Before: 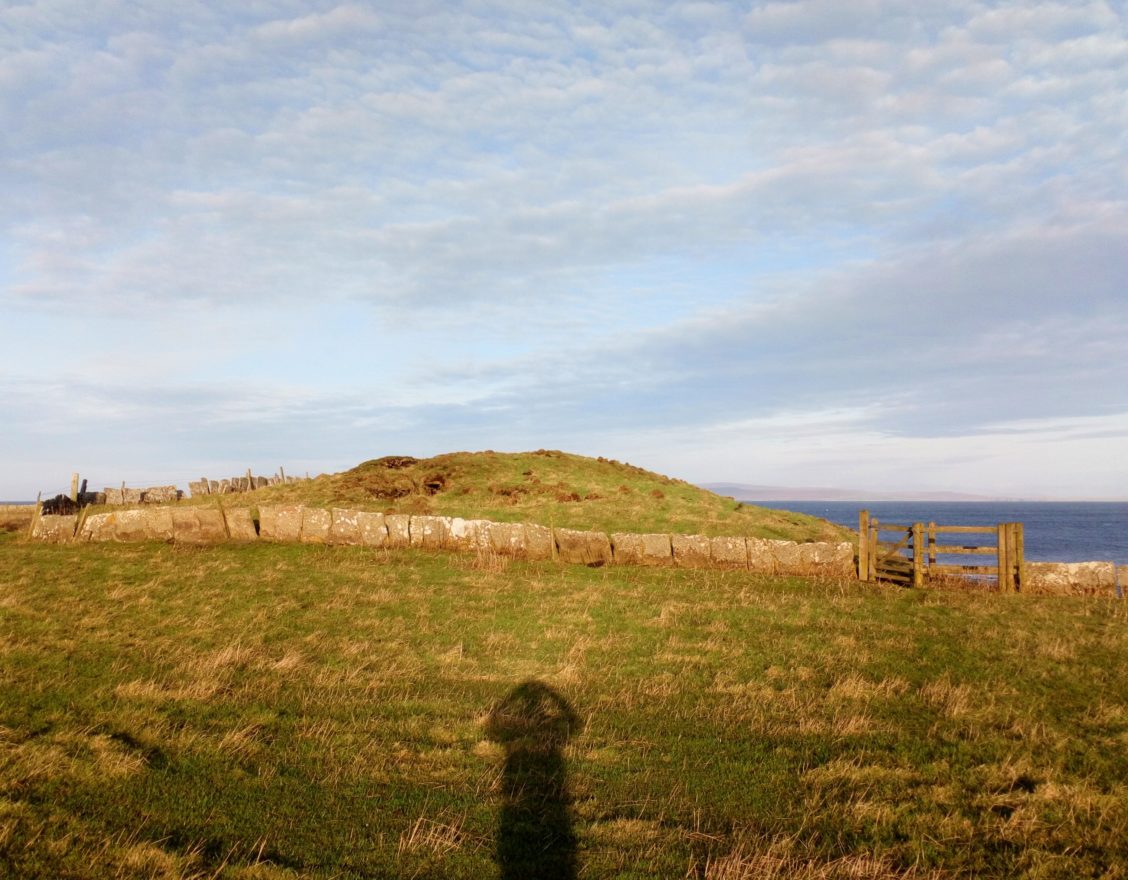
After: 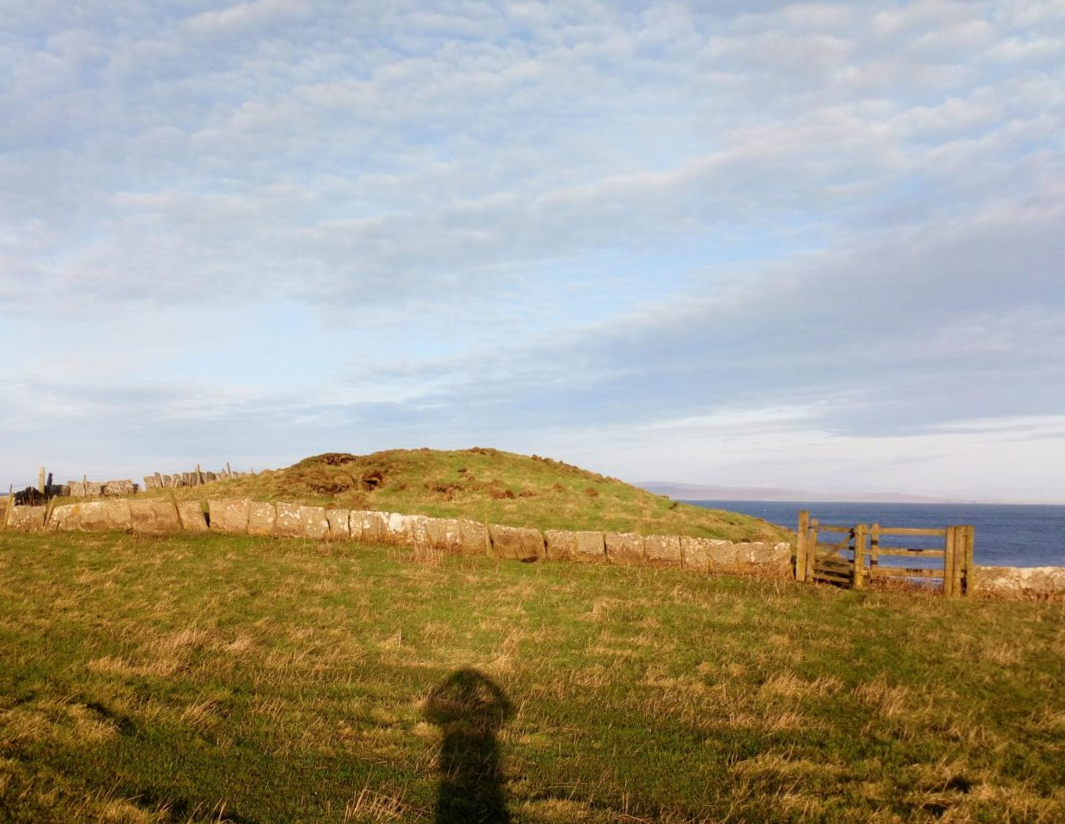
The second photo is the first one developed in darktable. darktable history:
rotate and perspective: rotation 0.062°, lens shift (vertical) 0.115, lens shift (horizontal) -0.133, crop left 0.047, crop right 0.94, crop top 0.061, crop bottom 0.94
